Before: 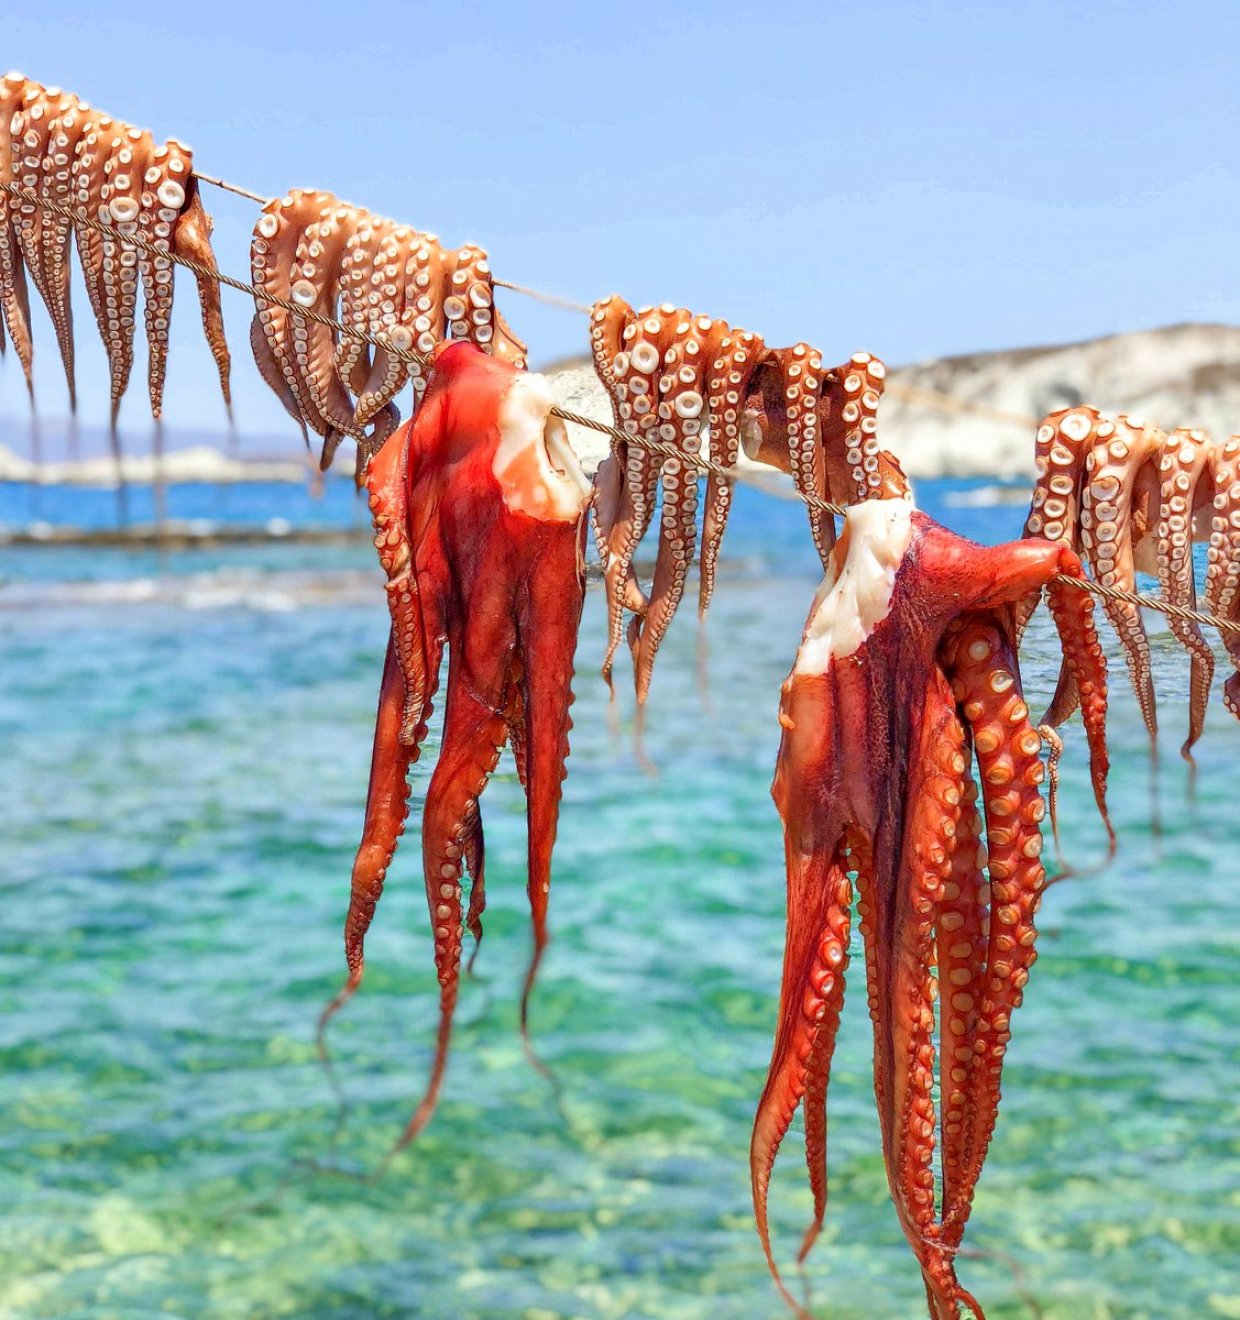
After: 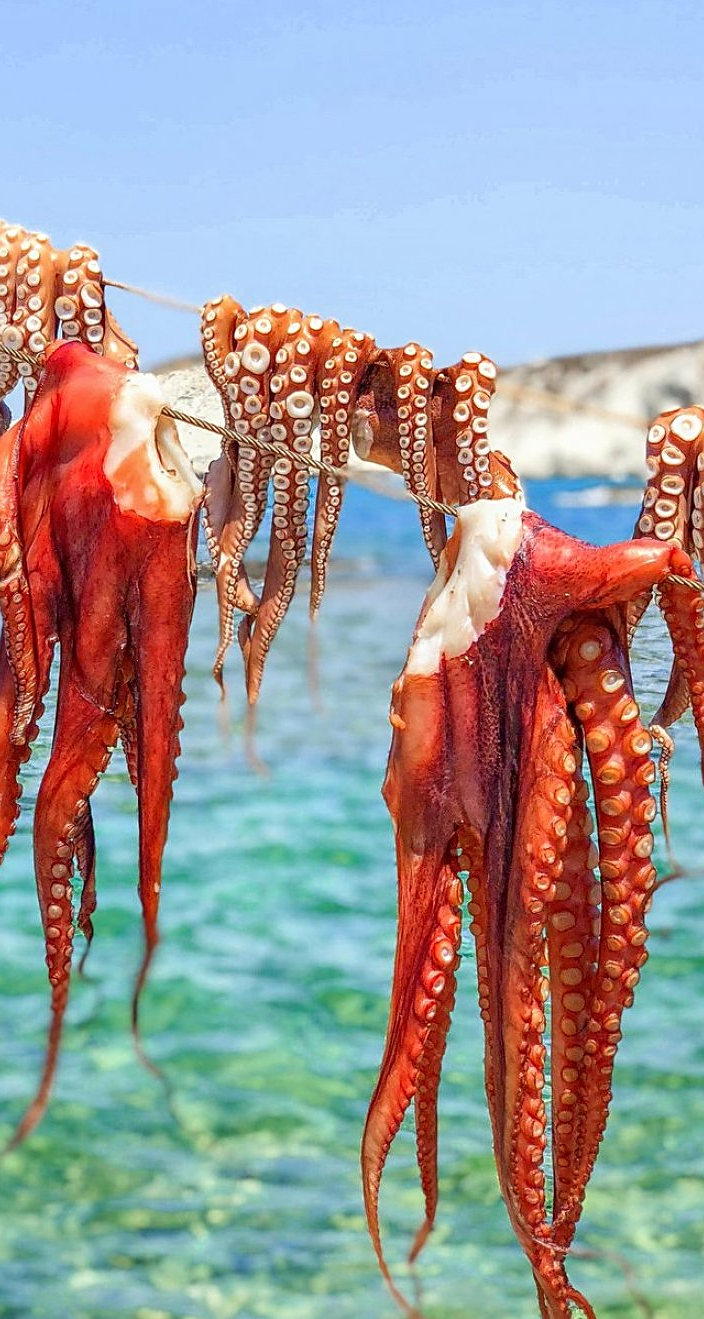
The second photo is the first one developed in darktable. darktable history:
sharpen: on, module defaults
crop: left 31.428%, top 0.005%, right 11.753%
local contrast: detail 110%
